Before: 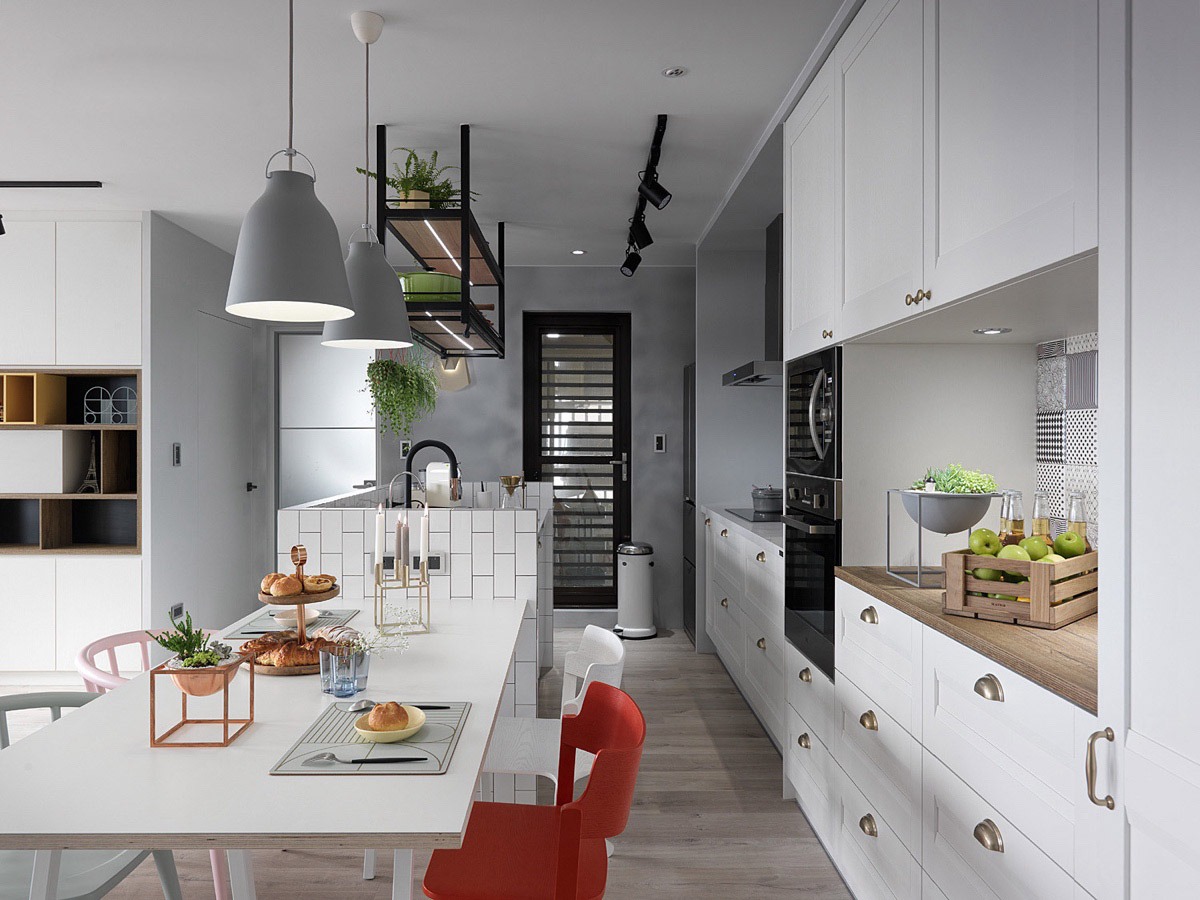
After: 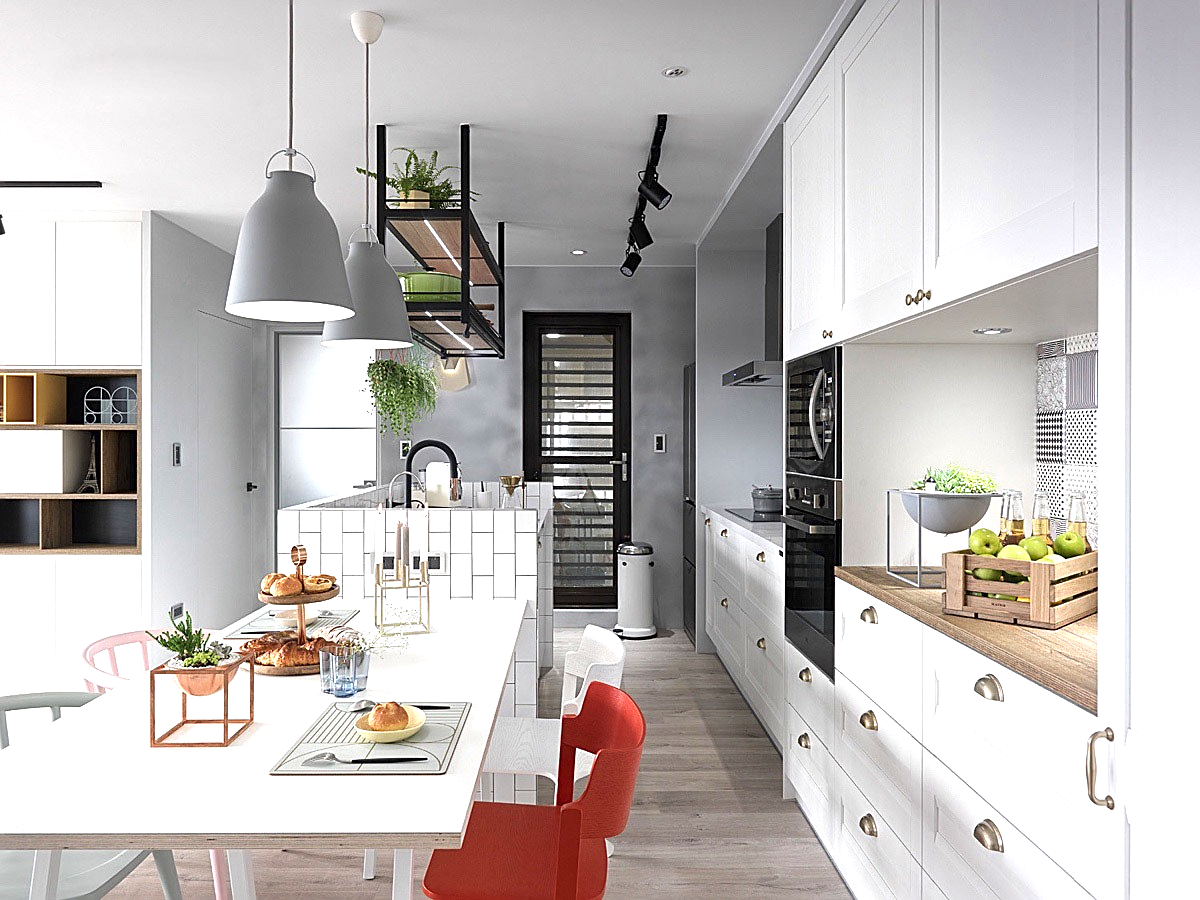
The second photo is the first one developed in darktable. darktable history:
exposure: black level correction 0, exposure 0.877 EV, compensate exposure bias true, compensate highlight preservation false
tone equalizer: on, module defaults
sharpen: on, module defaults
local contrast: mode bilateral grid, contrast 20, coarseness 50, detail 102%, midtone range 0.2
